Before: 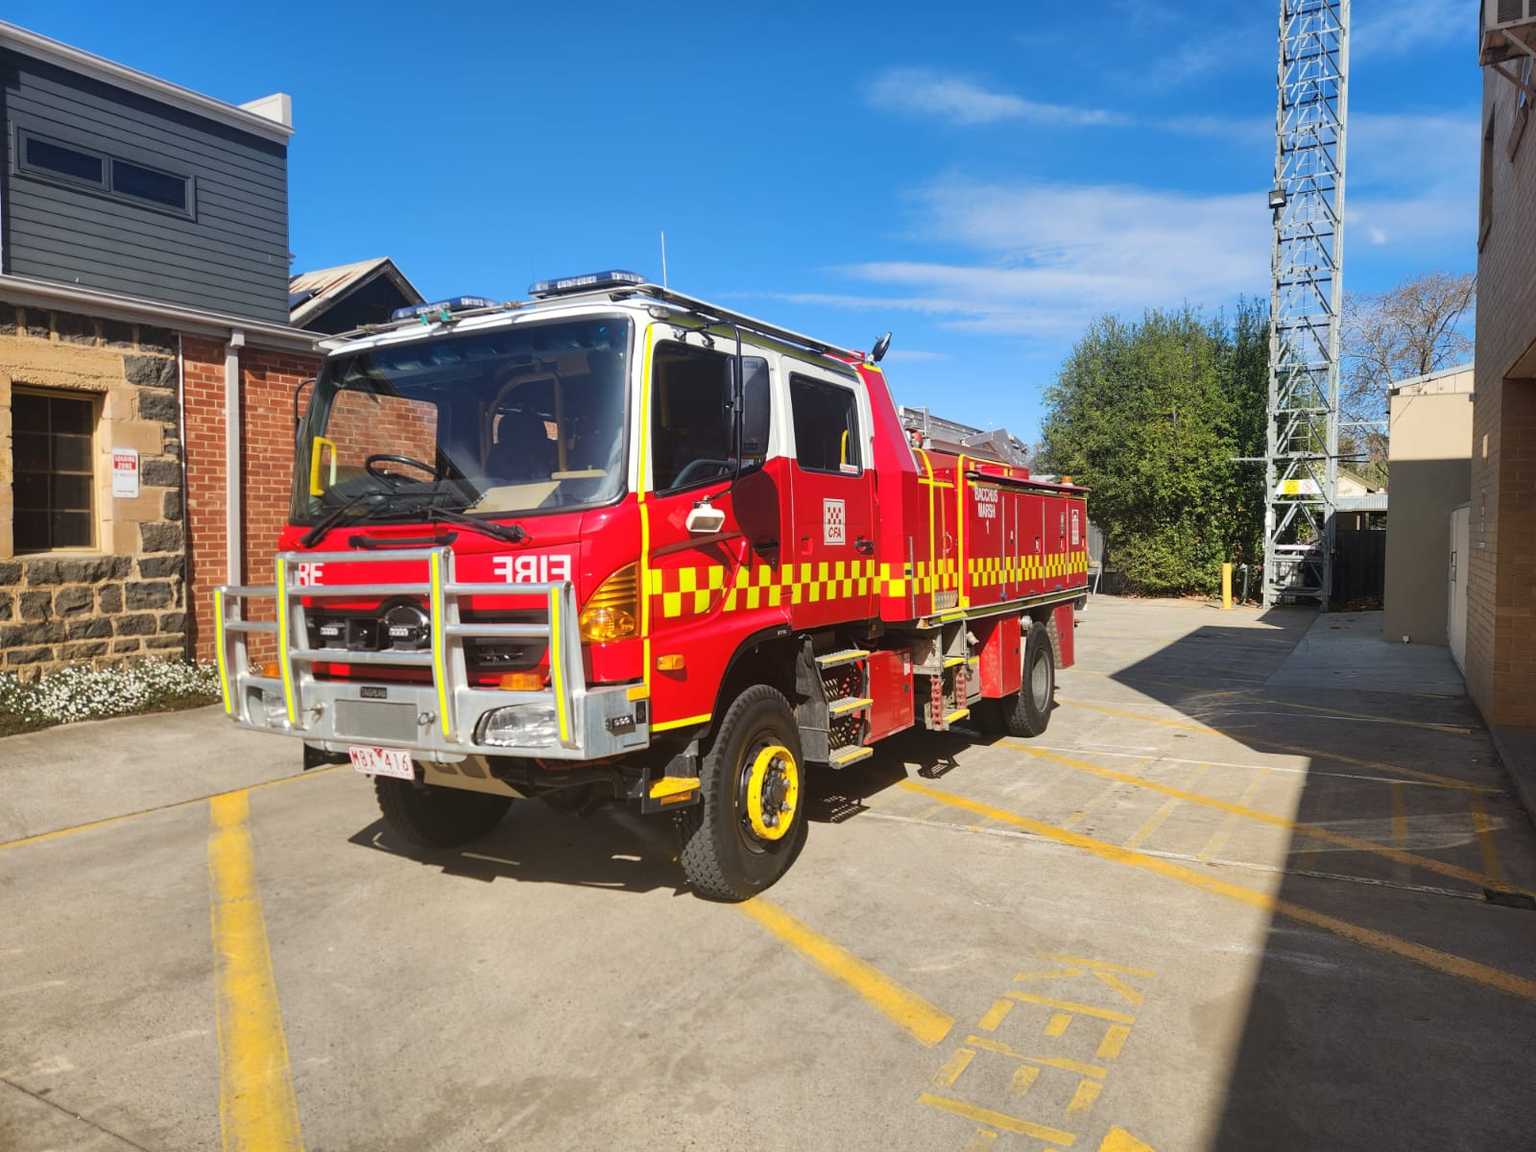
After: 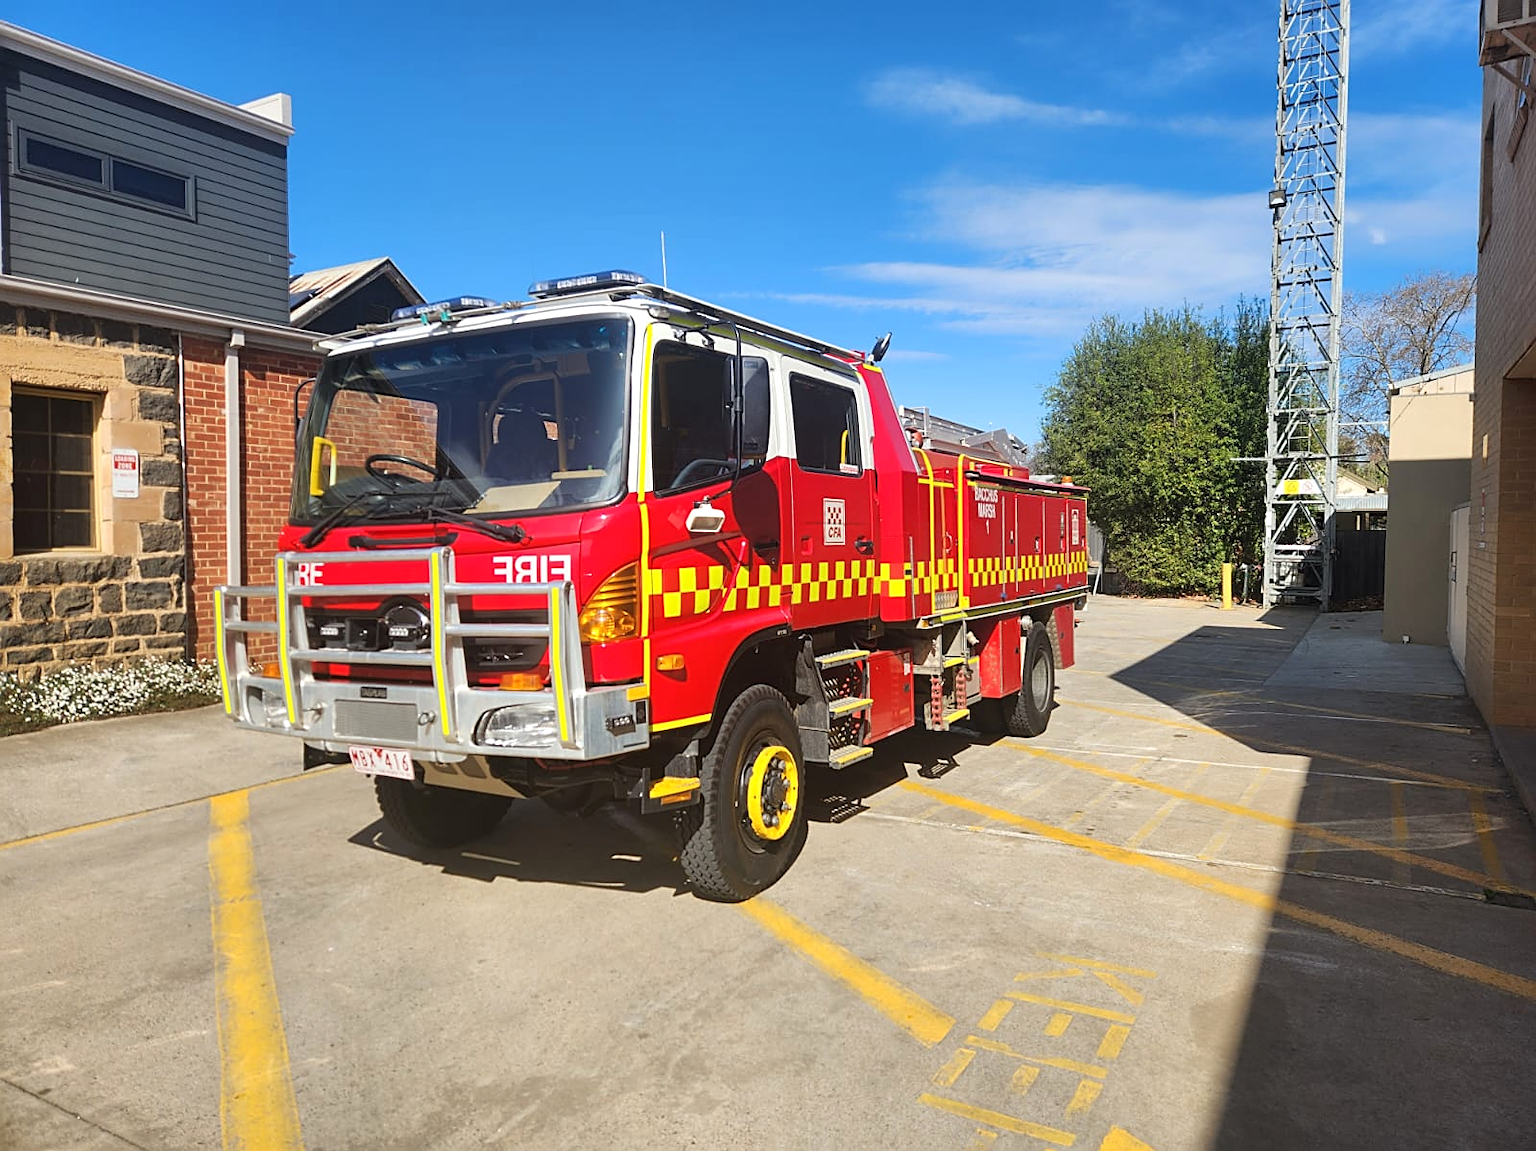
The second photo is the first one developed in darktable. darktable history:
crop: bottom 0.071%
exposure: exposure 0.128 EV, compensate highlight preservation false
sharpen: on, module defaults
